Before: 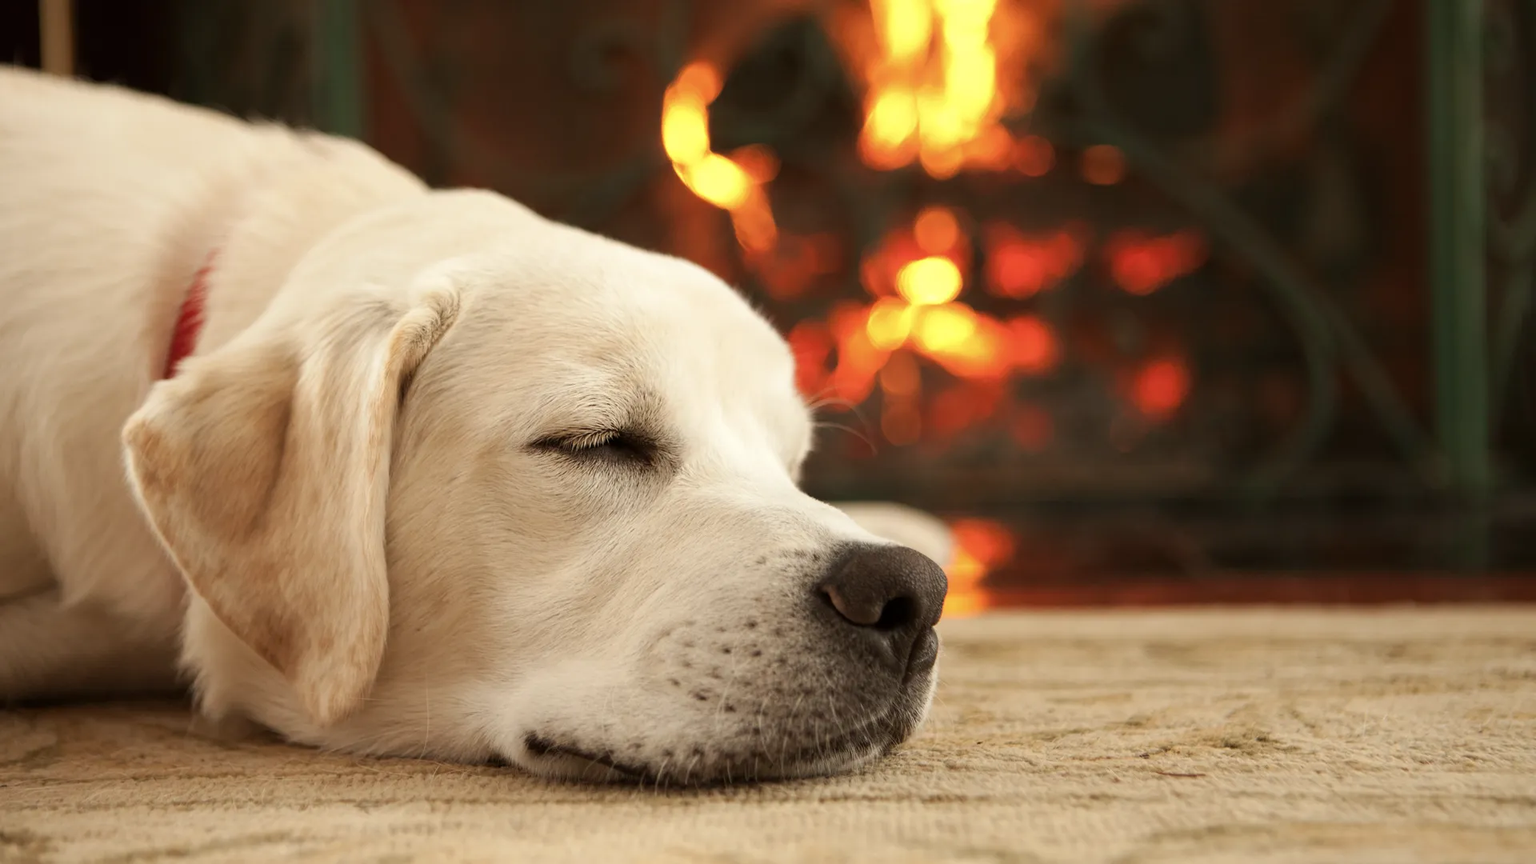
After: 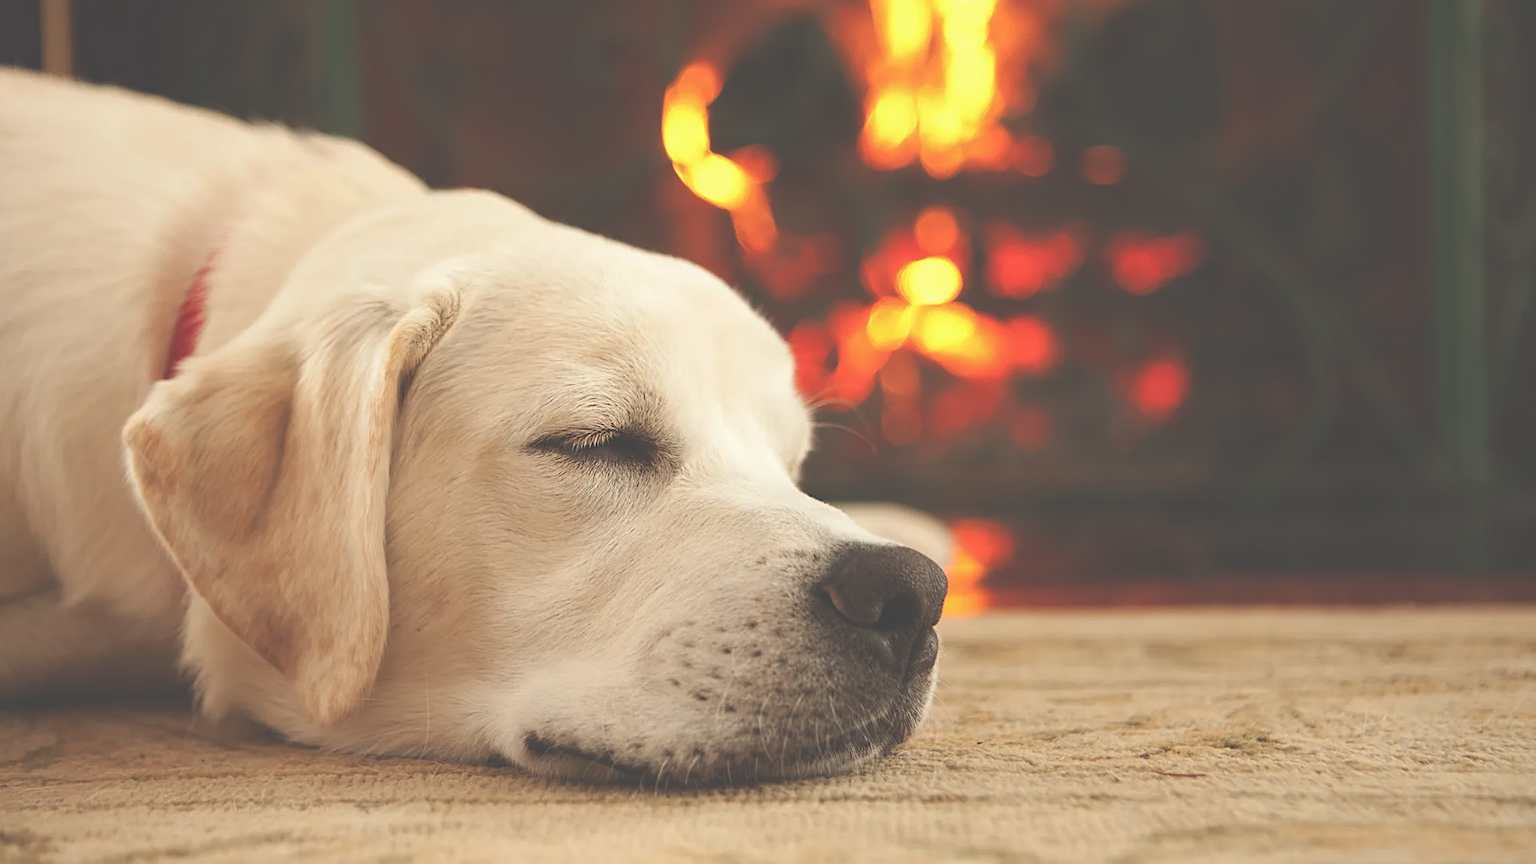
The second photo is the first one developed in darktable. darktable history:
sharpen: on, module defaults
exposure: black level correction -0.062, exposure -0.05 EV, compensate highlight preservation false
